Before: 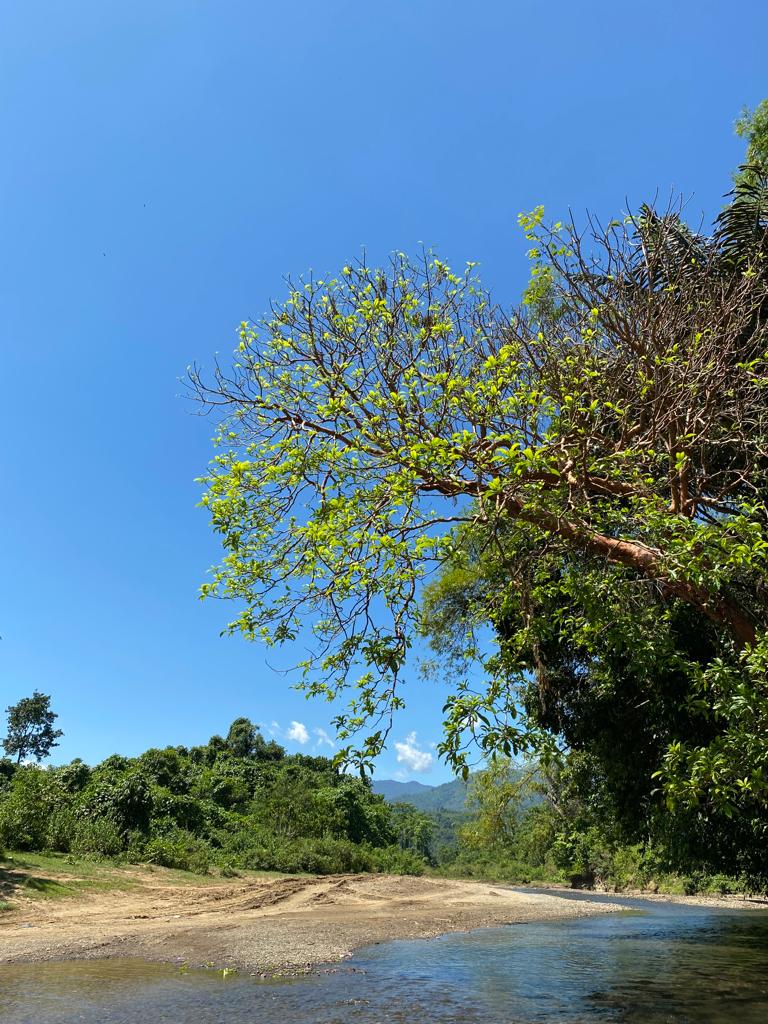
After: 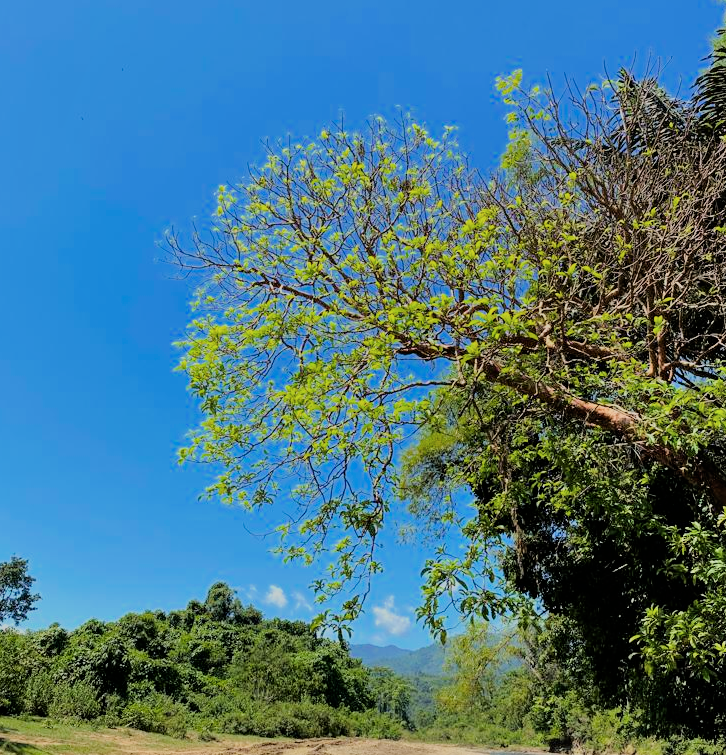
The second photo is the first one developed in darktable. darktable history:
contrast brightness saturation: contrast 0.078, saturation 0.019
filmic rgb: black relative exposure -8 EV, white relative exposure 8.04 EV, hardness 2.46, latitude 9.23%, contrast 0.724, highlights saturation mix 9.42%, shadows ↔ highlights balance 1.43%, color science v6 (2022)
crop and rotate: left 2.921%, top 13.323%, right 2.544%, bottom 12.856%
color balance rgb: perceptual saturation grading › global saturation 9.826%
tone equalizer: -8 EV -0.734 EV, -7 EV -0.723 EV, -6 EV -0.605 EV, -5 EV -0.397 EV, -3 EV 0.367 EV, -2 EV 0.6 EV, -1 EV 0.675 EV, +0 EV 0.72 EV
color zones: curves: ch0 [(0, 0.5) (0.143, 0.52) (0.286, 0.5) (0.429, 0.5) (0.571, 0.5) (0.714, 0.5) (0.857, 0.5) (1, 0.5)]; ch1 [(0, 0.489) (0.155, 0.45) (0.286, 0.466) (0.429, 0.5) (0.571, 0.5) (0.714, 0.5) (0.857, 0.5) (1, 0.489)]
shadows and highlights: low approximation 0.01, soften with gaussian
